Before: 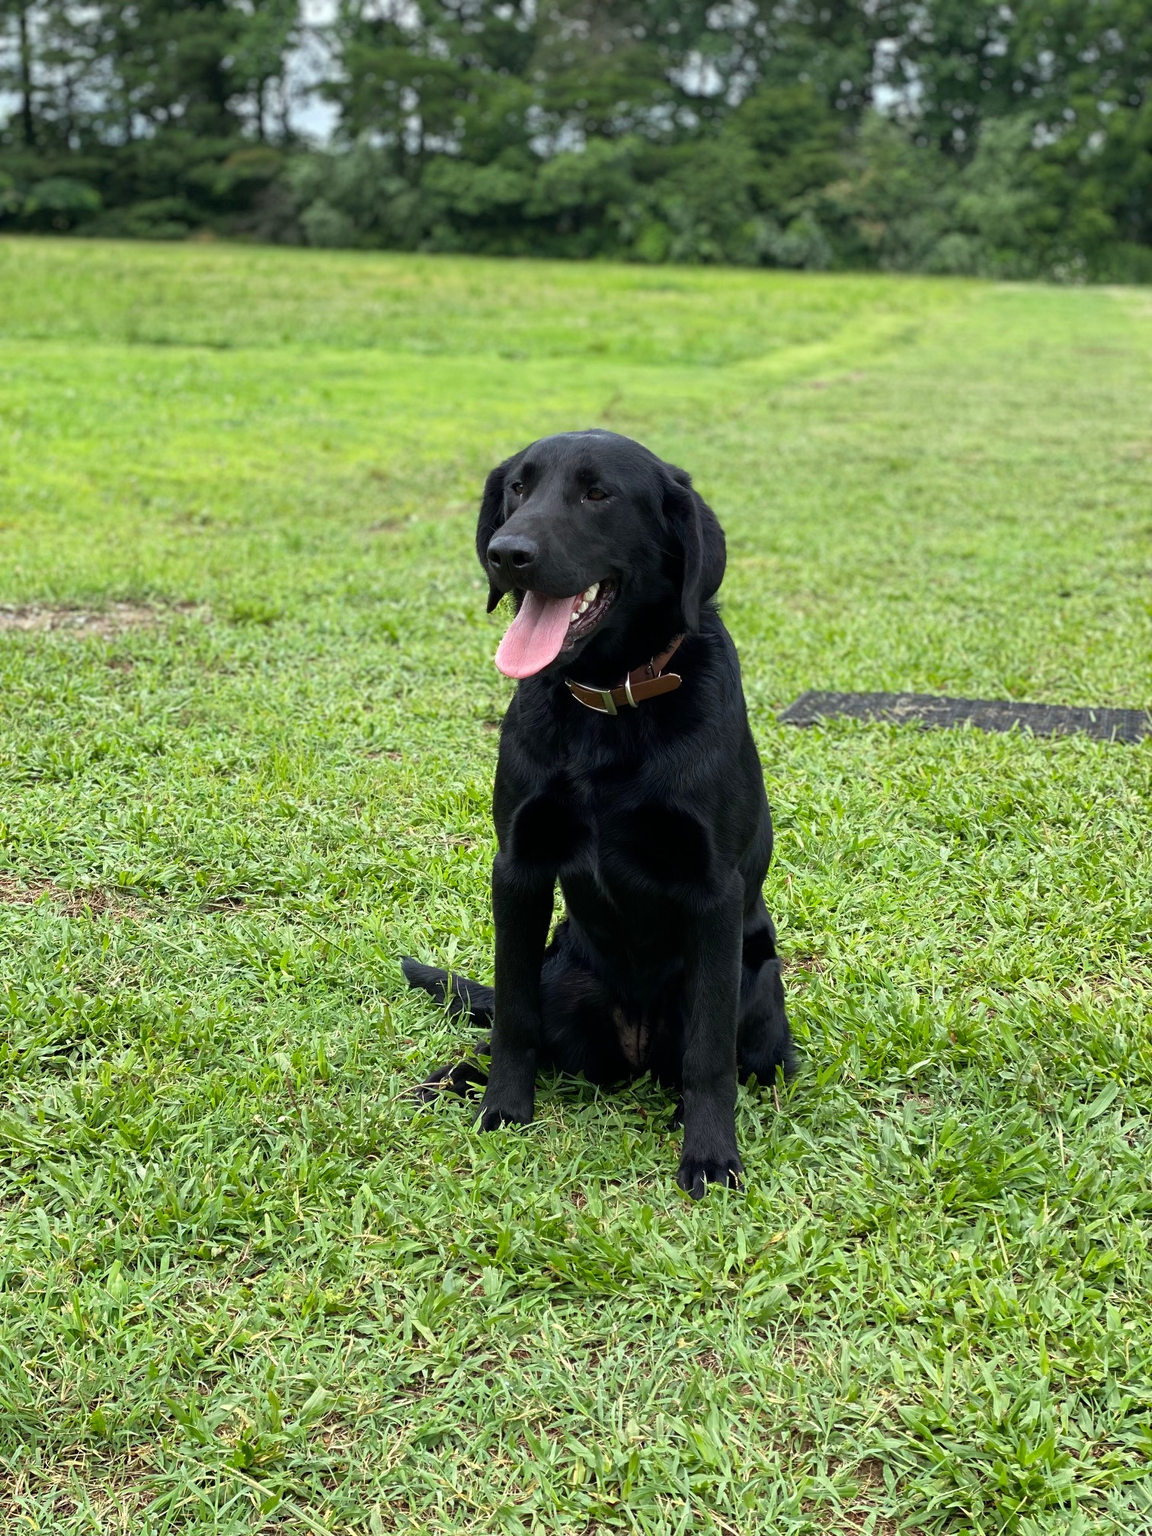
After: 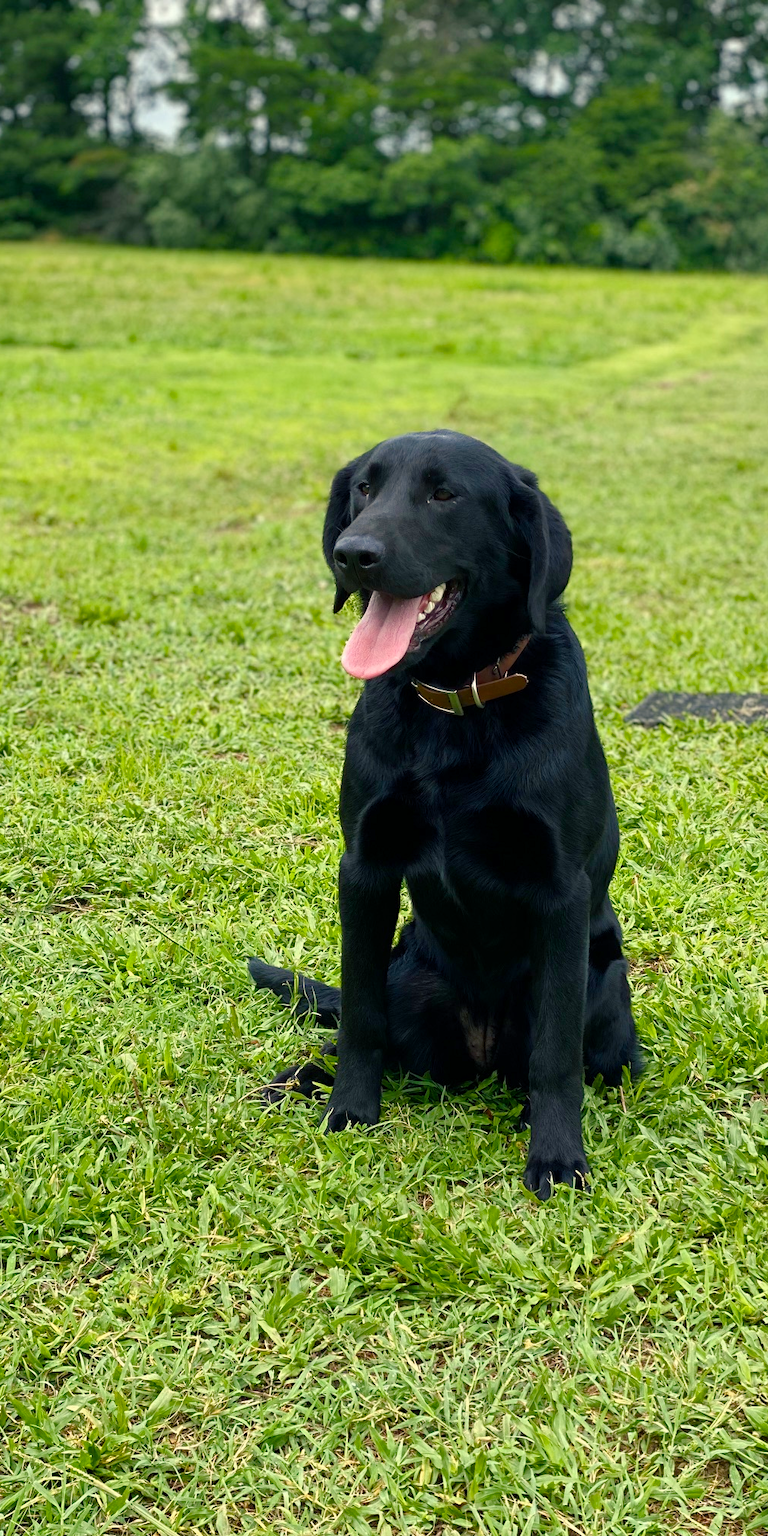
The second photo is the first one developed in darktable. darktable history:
color balance rgb: shadows lift › chroma 2.037%, shadows lift › hue 217.58°, highlights gain › chroma 3.077%, highlights gain › hue 75.94°, perceptual saturation grading › global saturation 26.738%, perceptual saturation grading › highlights -28.201%, perceptual saturation grading › mid-tones 15.641%, perceptual saturation grading › shadows 34.394%
crop and rotate: left 13.38%, right 19.897%
